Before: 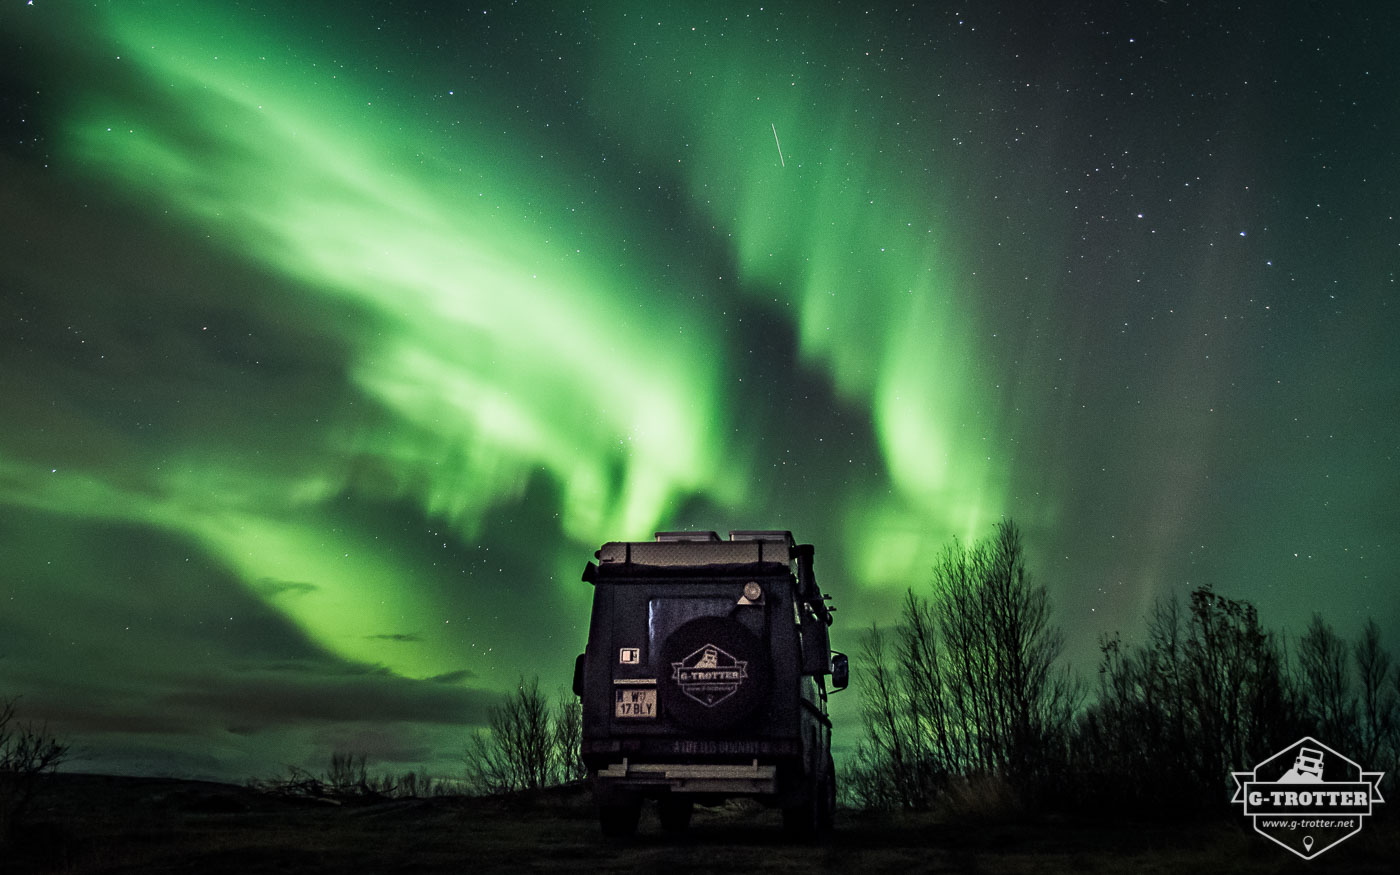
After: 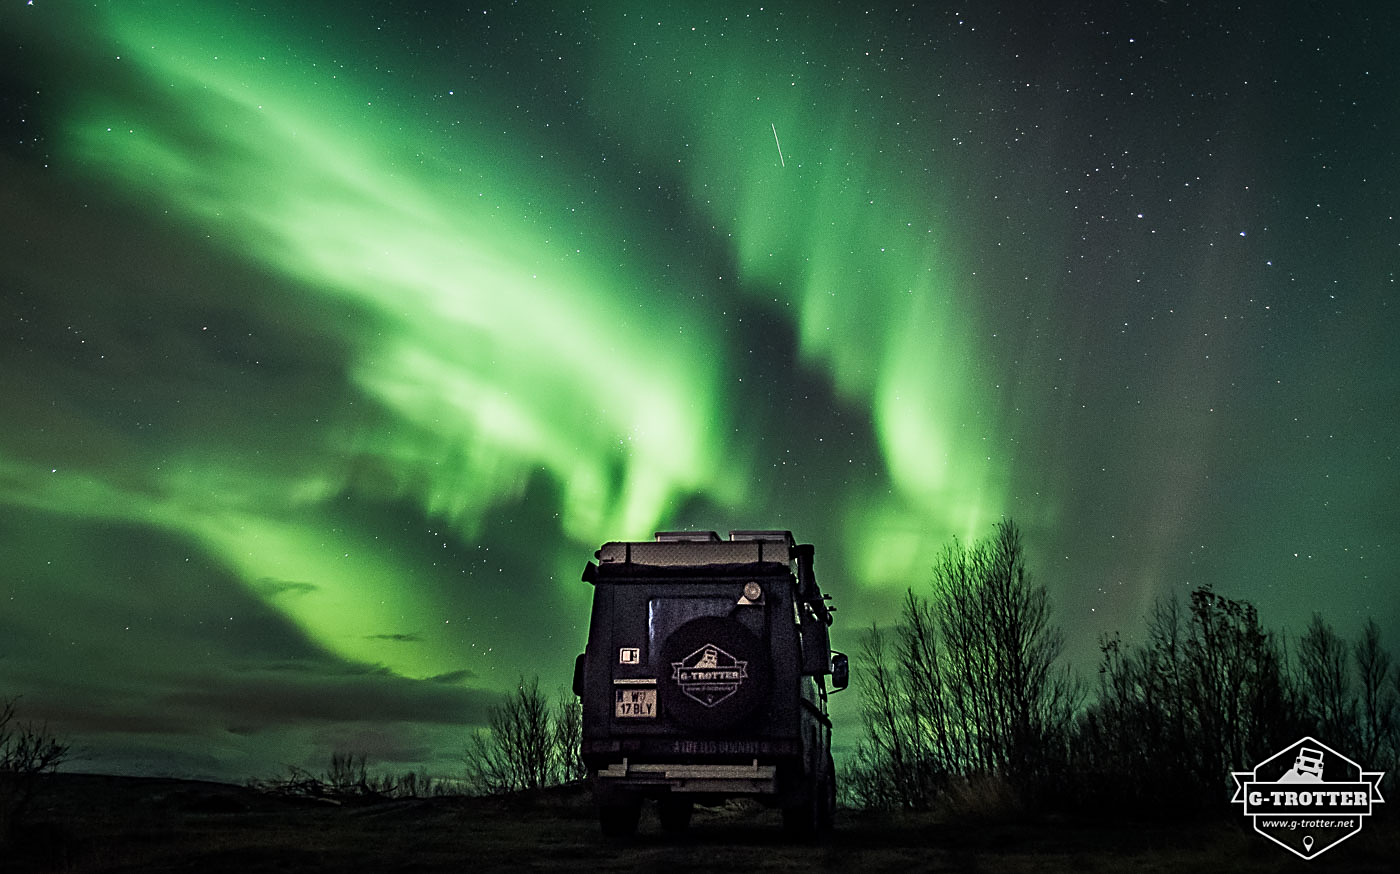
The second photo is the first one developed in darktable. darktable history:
sharpen: on, module defaults
crop: bottom 0.078%
